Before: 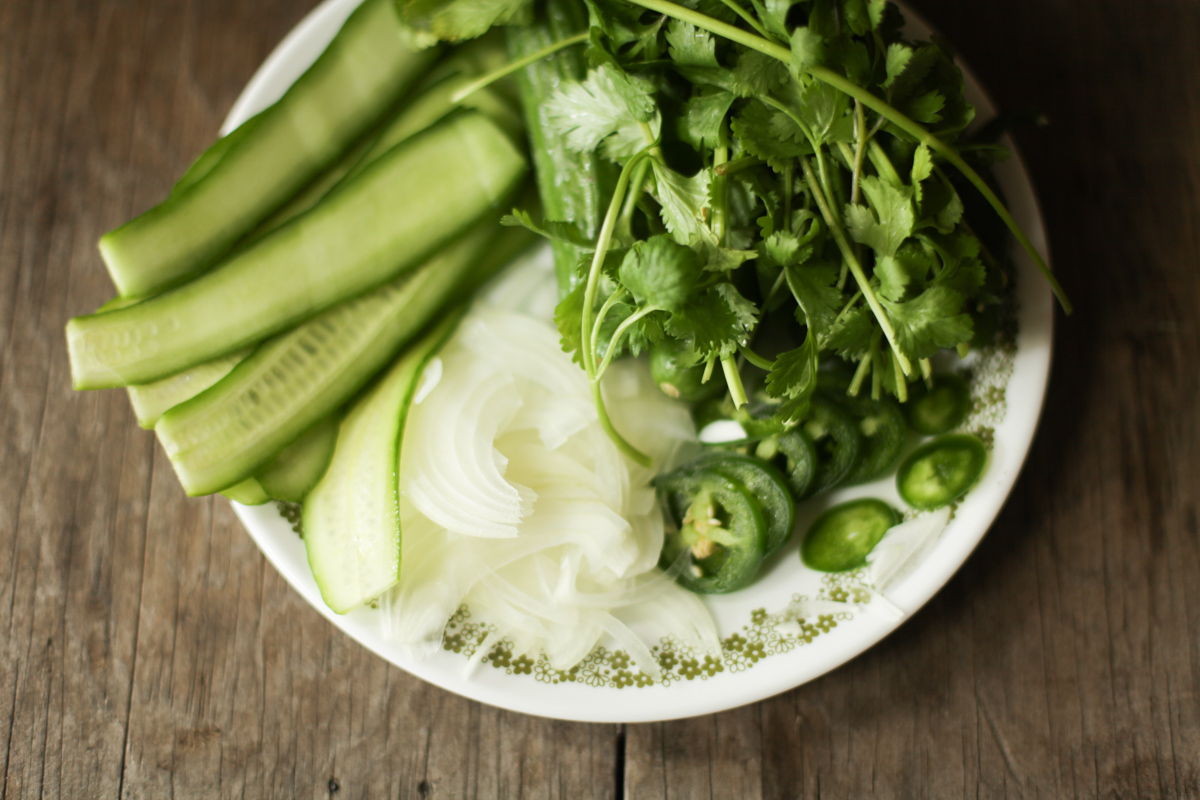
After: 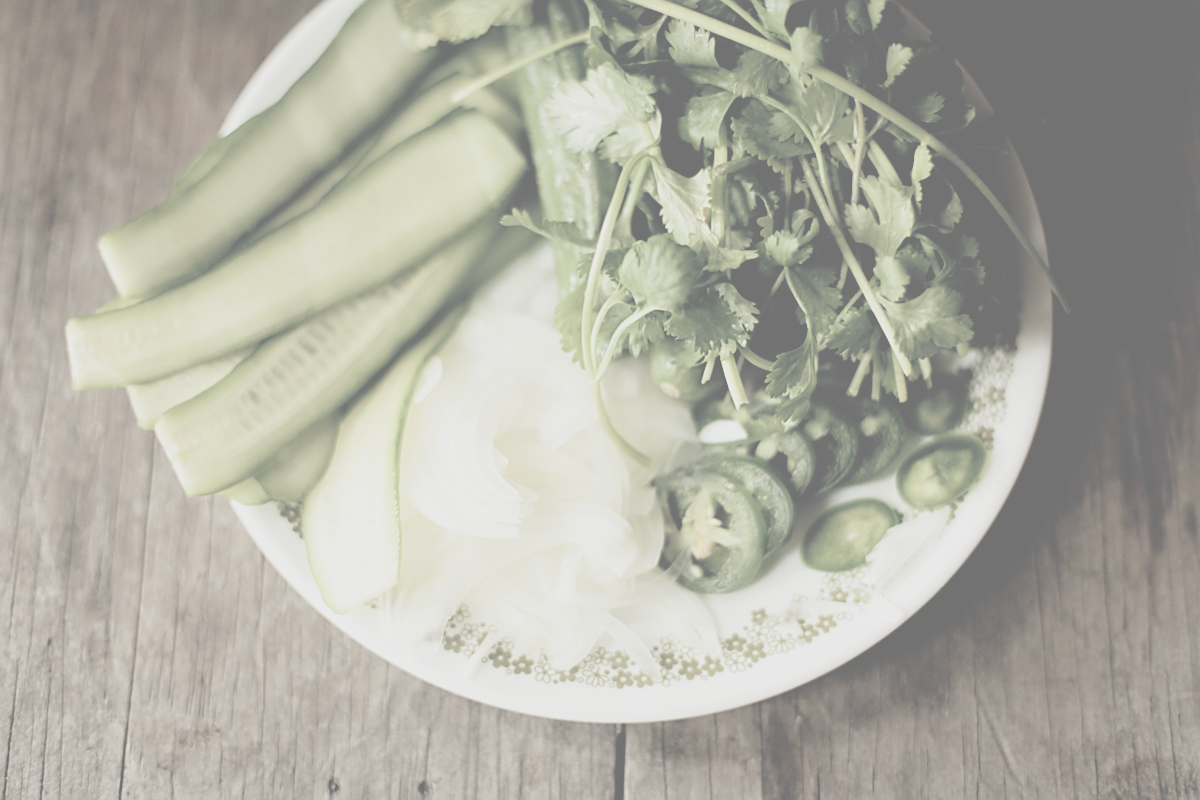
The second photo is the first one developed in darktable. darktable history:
filmic rgb: black relative exposure -6.3 EV, white relative exposure 2.8 EV, threshold 3 EV, target black luminance 0%, hardness 4.6, latitude 67.35%, contrast 1.292, shadows ↔ highlights balance -3.5%, preserve chrominance no, color science v4 (2020), contrast in shadows soft, enable highlight reconstruction true
sharpen: on, module defaults
contrast brightness saturation: contrast -0.32, brightness 0.75, saturation -0.78
